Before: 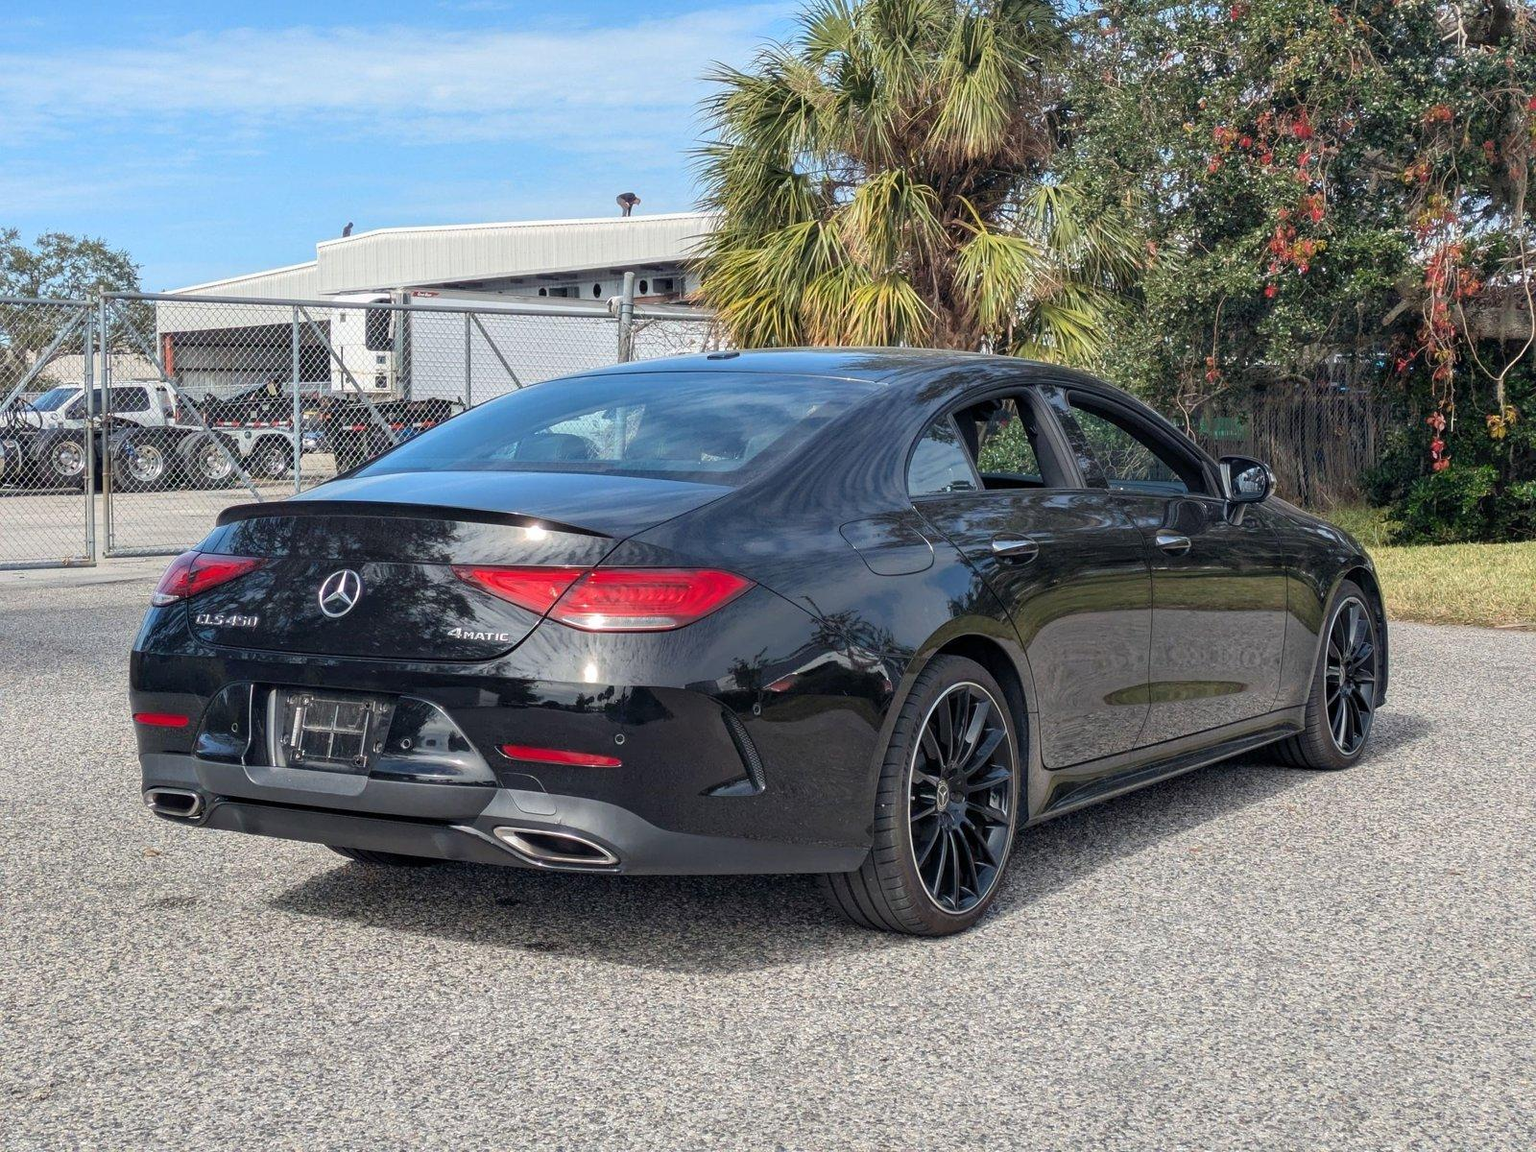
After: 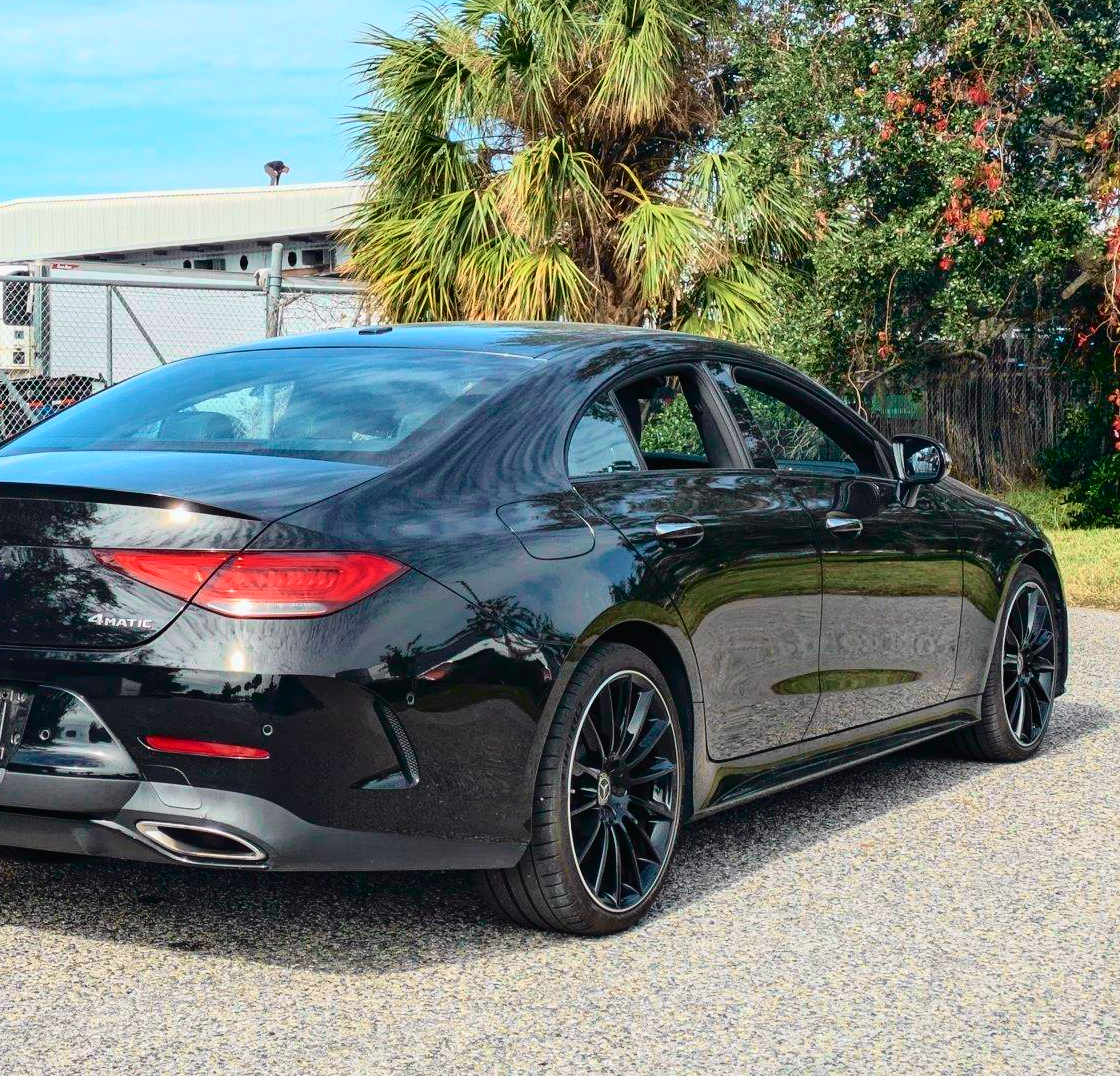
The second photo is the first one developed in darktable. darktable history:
crop and rotate: left 23.676%, top 3.362%, right 6.273%, bottom 6.89%
tone curve: curves: ch0 [(0, 0.014) (0.17, 0.099) (0.392, 0.438) (0.725, 0.828) (0.872, 0.918) (1, 0.981)]; ch1 [(0, 0) (0.402, 0.36) (0.488, 0.466) (0.5, 0.499) (0.515, 0.515) (0.574, 0.595) (0.619, 0.65) (0.701, 0.725) (1, 1)]; ch2 [(0, 0) (0.432, 0.422) (0.486, 0.49) (0.503, 0.503) (0.523, 0.554) (0.562, 0.606) (0.644, 0.694) (0.717, 0.753) (1, 0.991)], color space Lab, independent channels, preserve colors none
